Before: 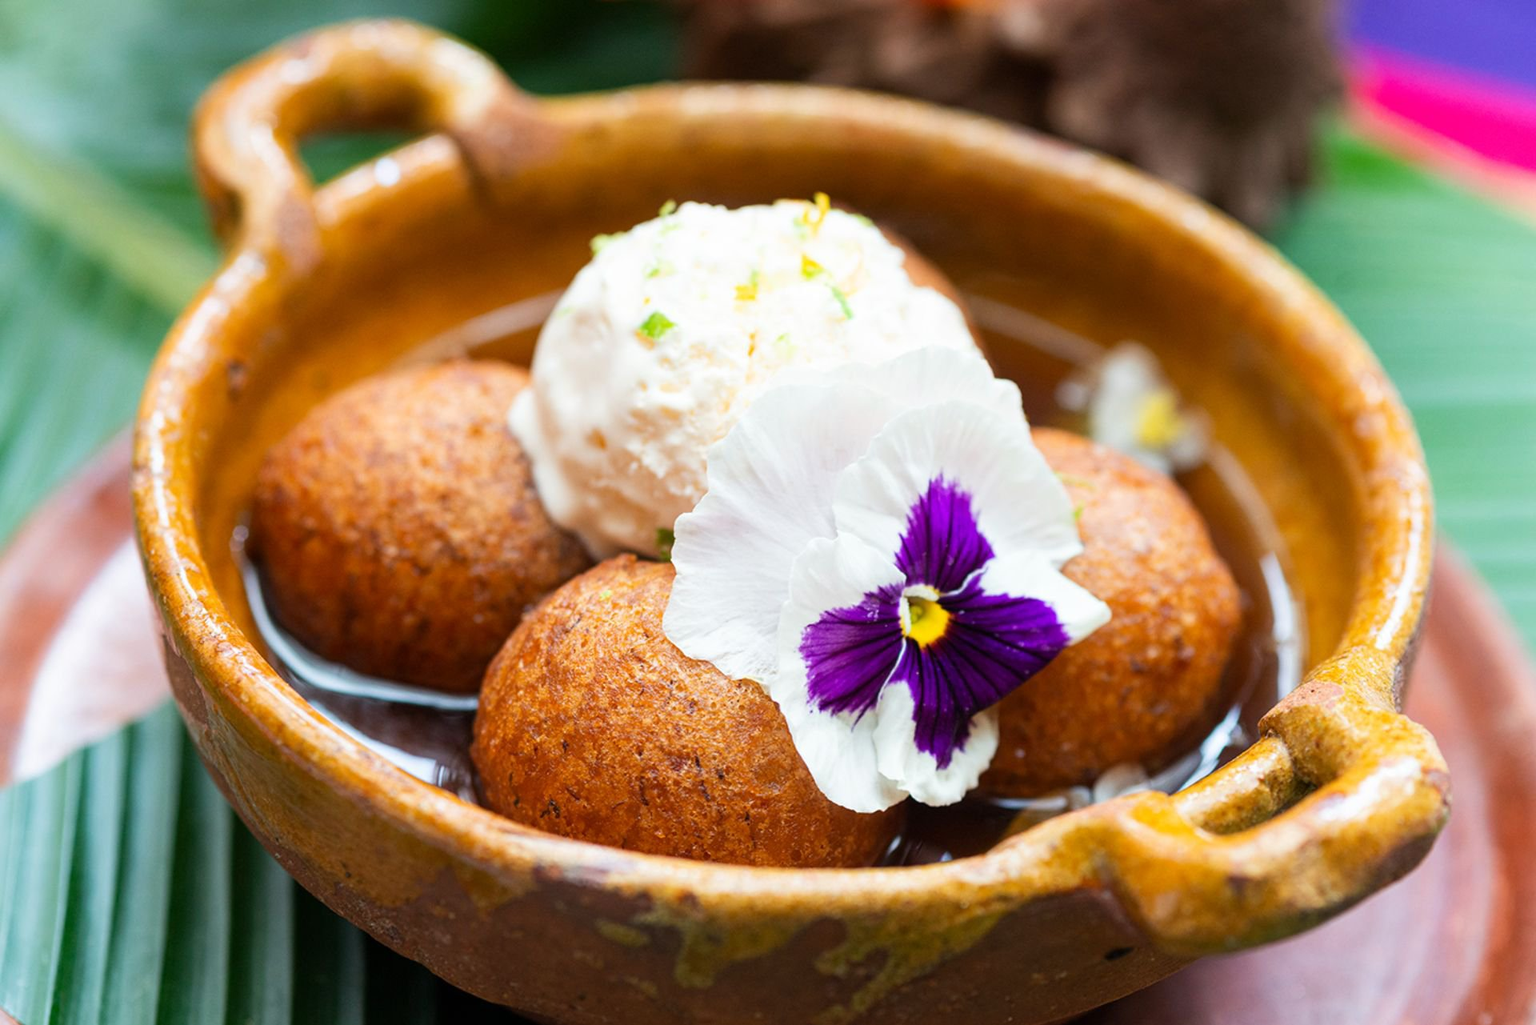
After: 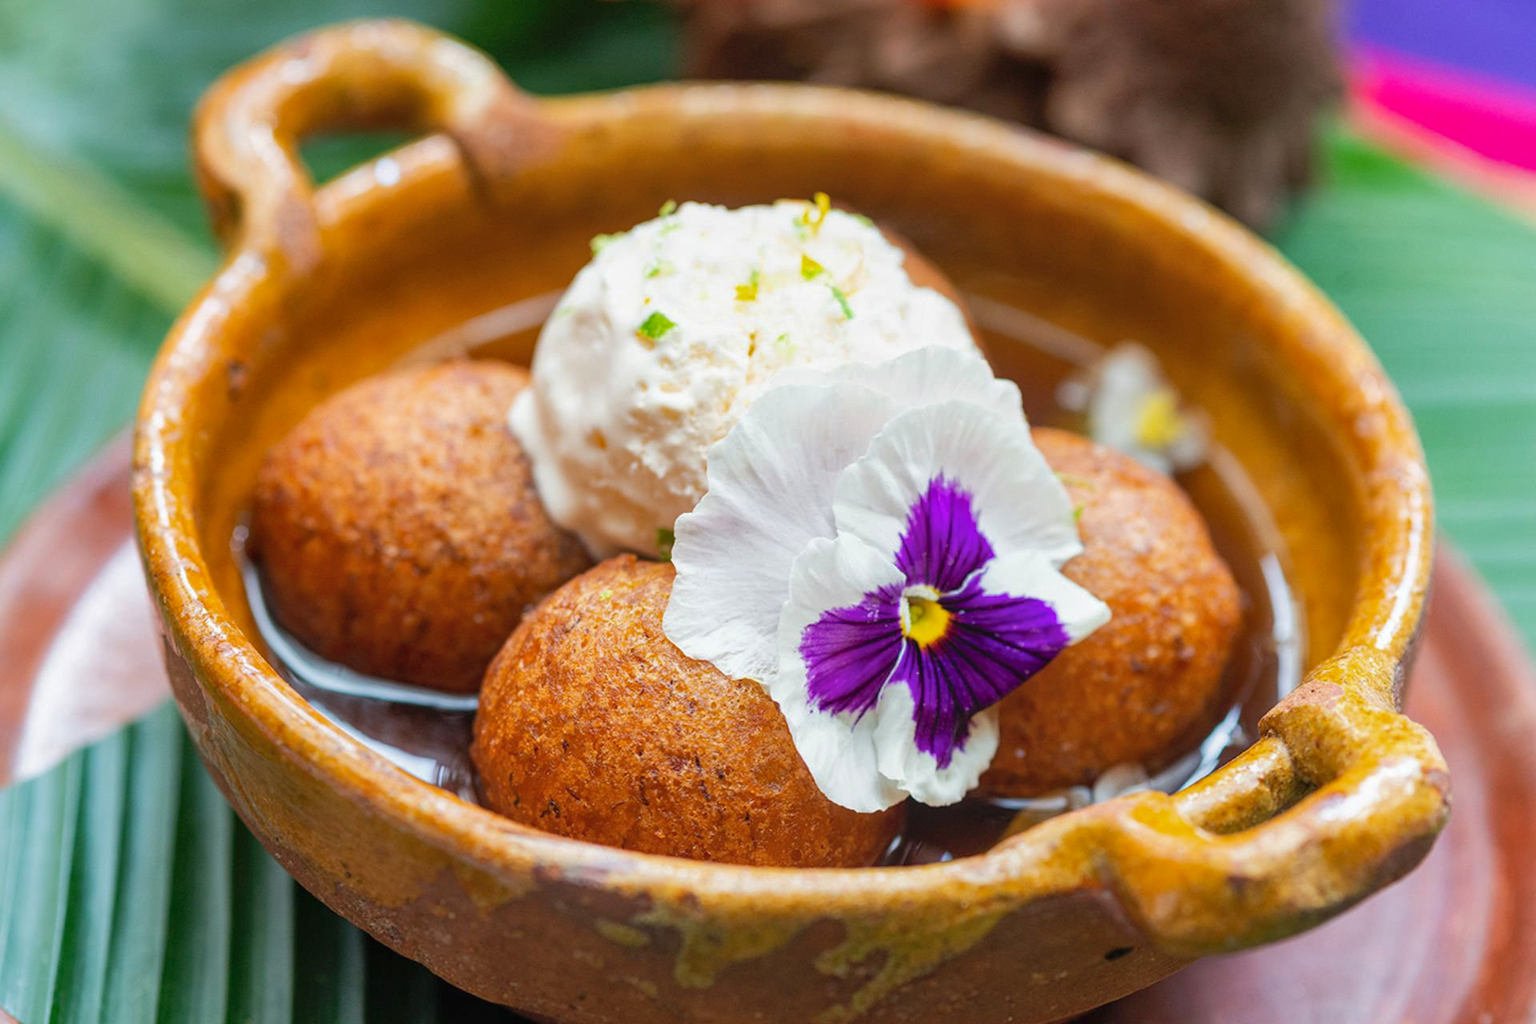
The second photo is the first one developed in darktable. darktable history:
shadows and highlights: on, module defaults
local contrast: detail 110%
